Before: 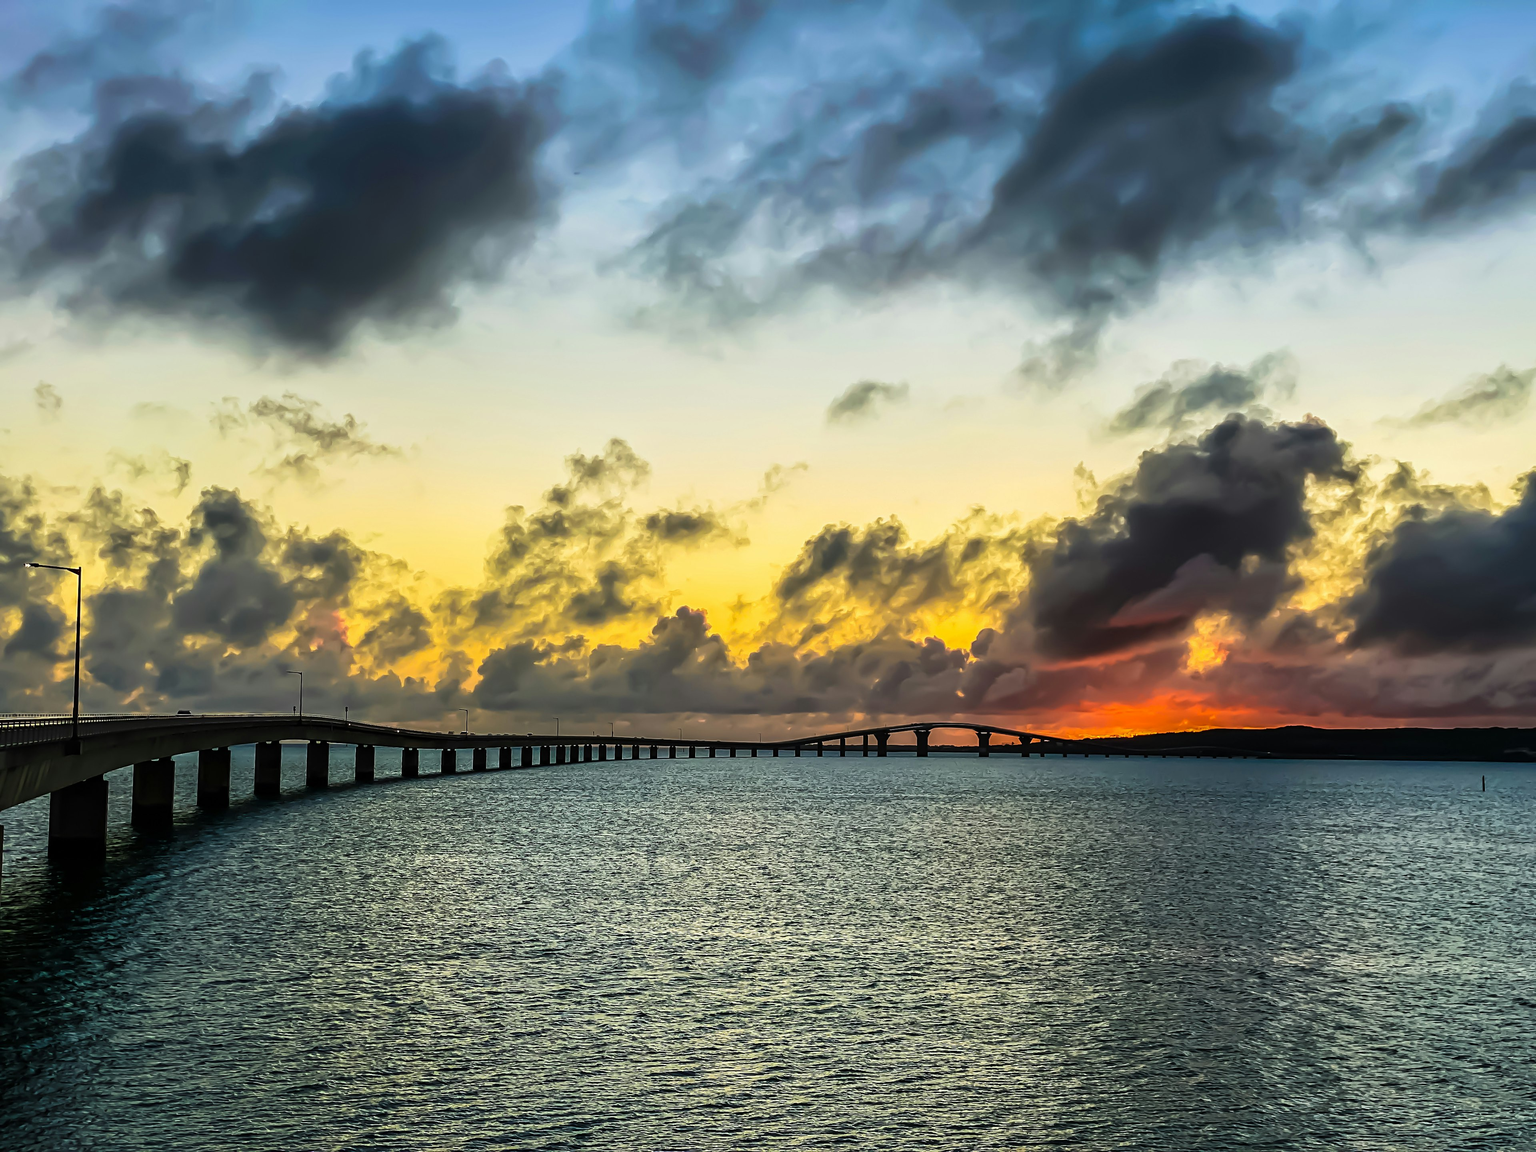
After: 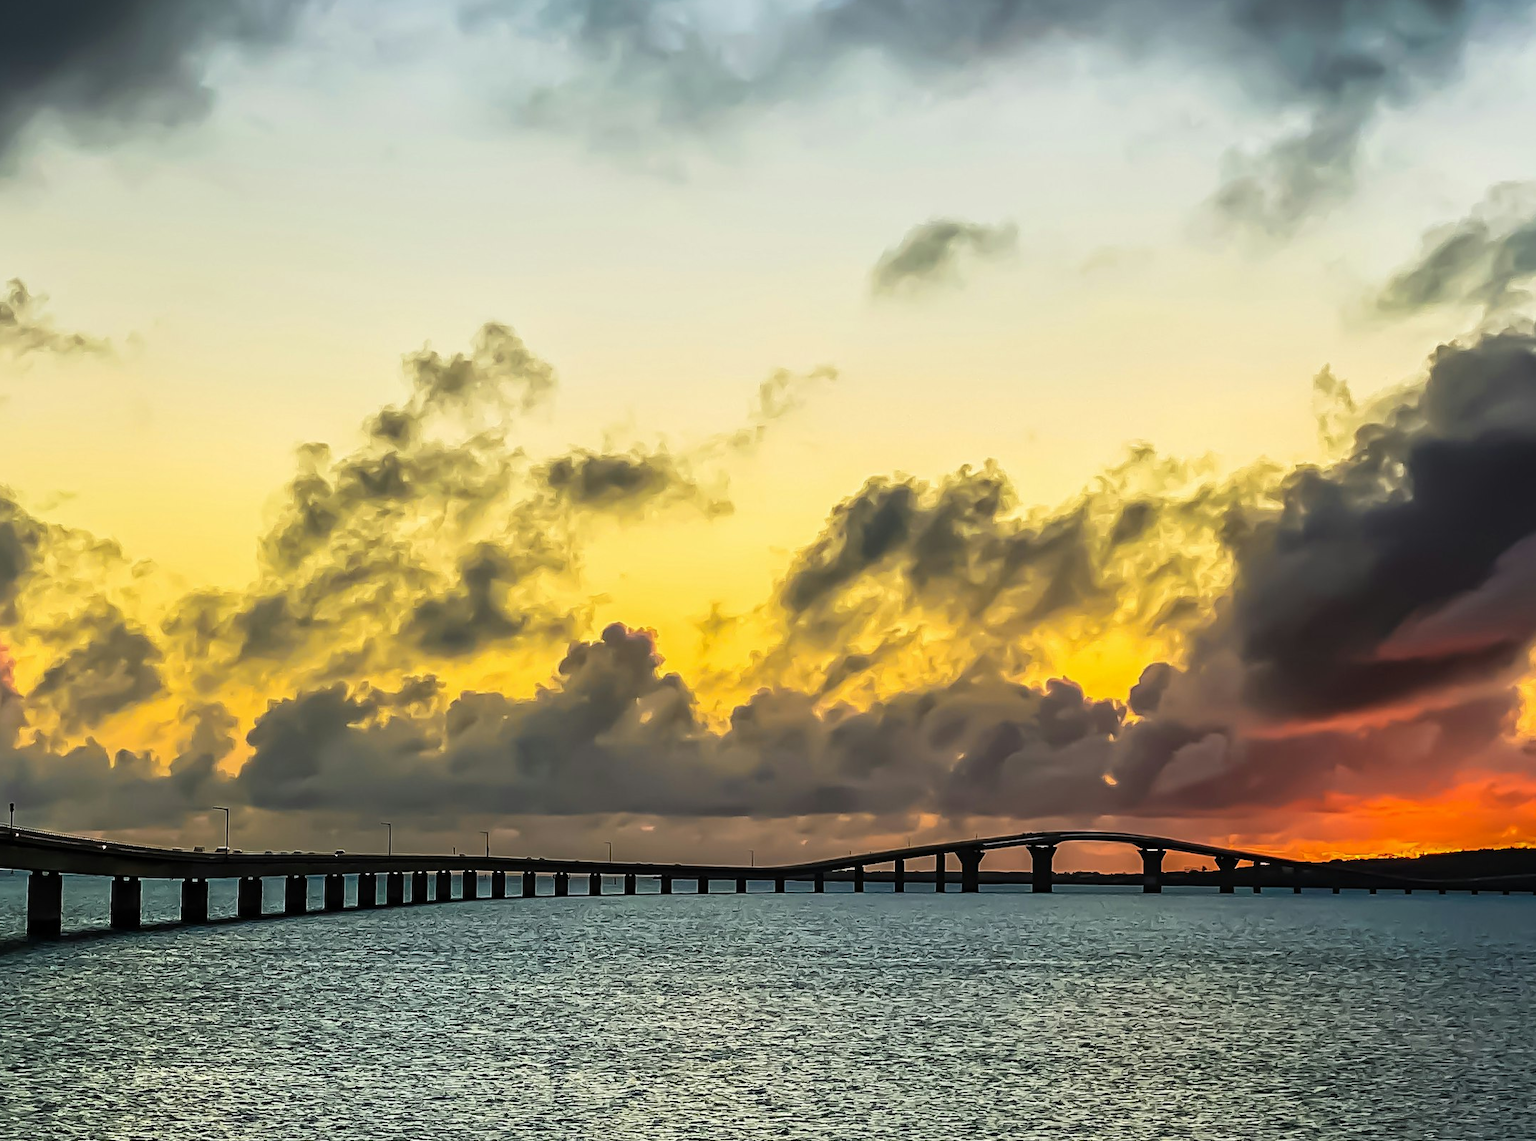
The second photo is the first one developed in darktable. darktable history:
crop and rotate: left 22.153%, top 22.423%, right 21.947%, bottom 22.165%
